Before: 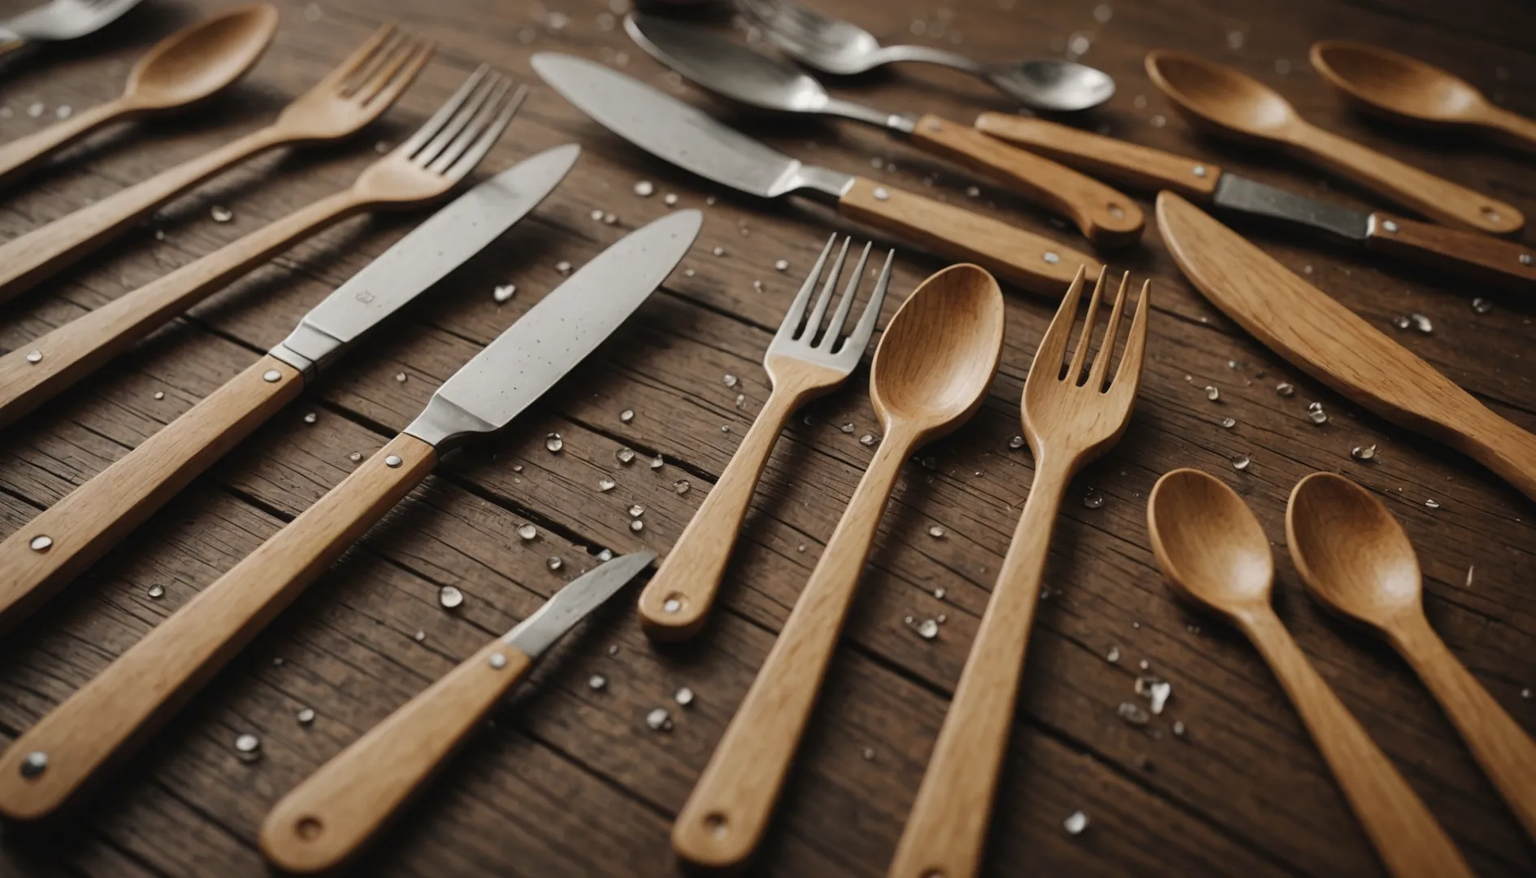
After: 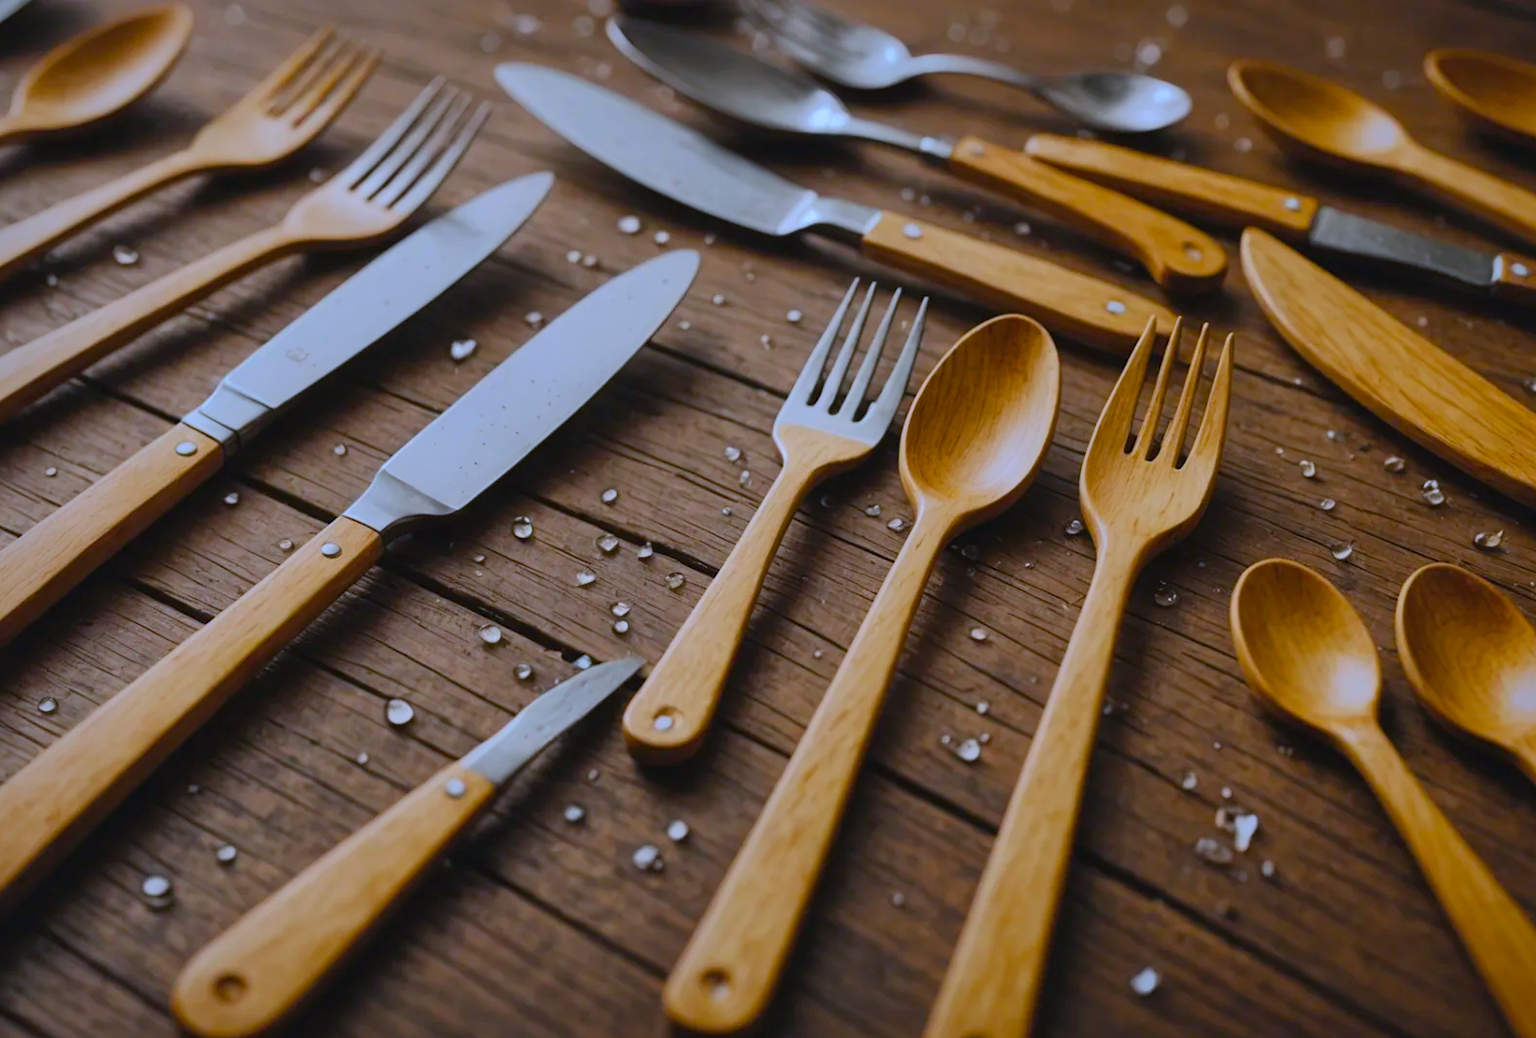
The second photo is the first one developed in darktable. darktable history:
white balance: red 0.948, green 1.02, blue 1.176
color balance rgb: linear chroma grading › global chroma 23.15%, perceptual saturation grading › global saturation 28.7%, perceptual saturation grading › mid-tones 12.04%, perceptual saturation grading › shadows 10.19%, global vibrance 22.22%
shadows and highlights: shadows 38.43, highlights -74.54
crop: left 7.598%, right 7.873%
